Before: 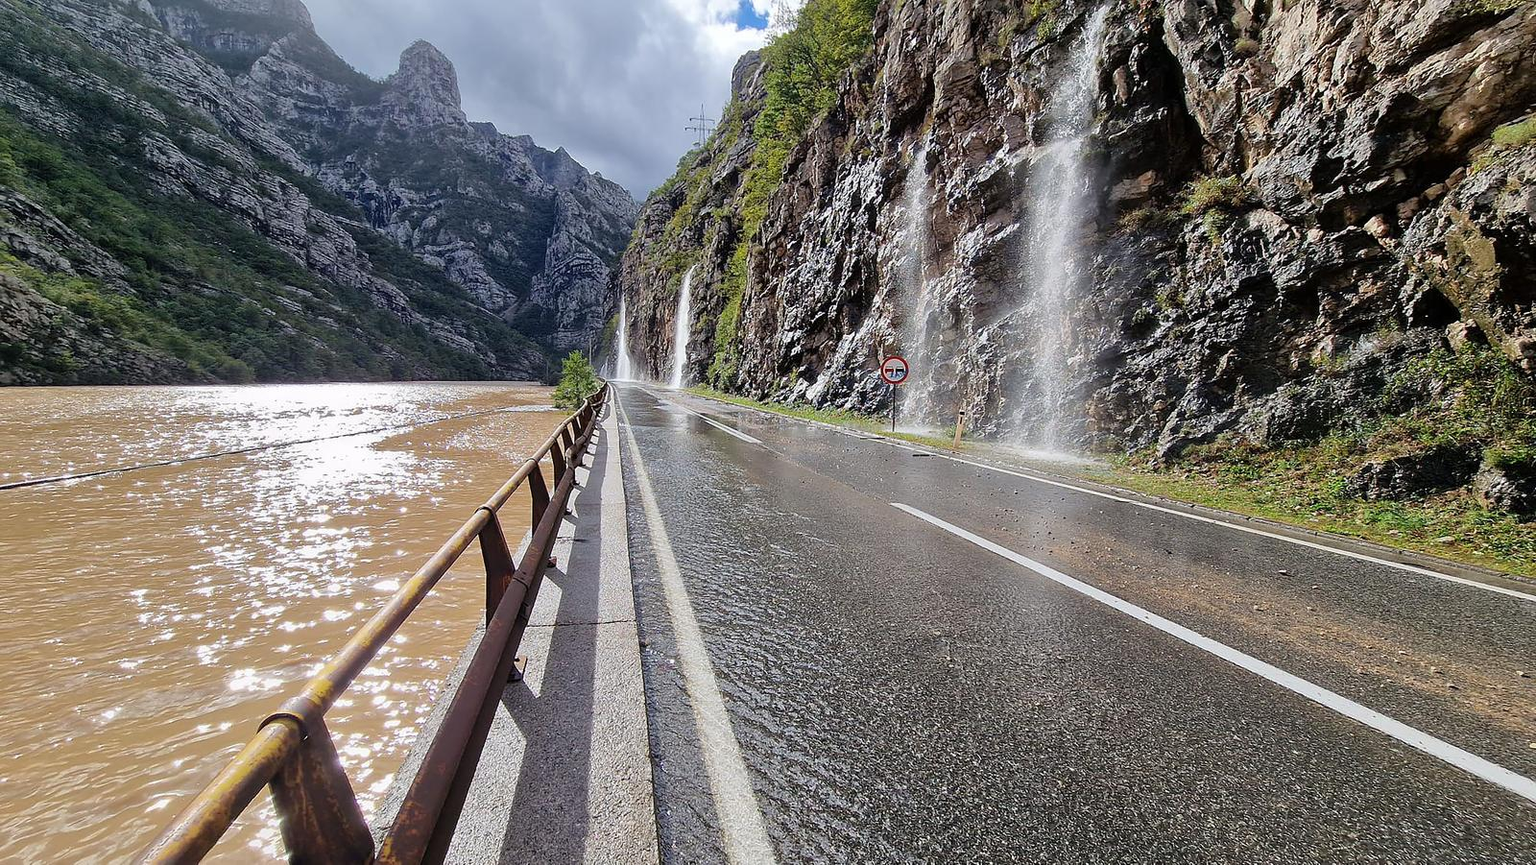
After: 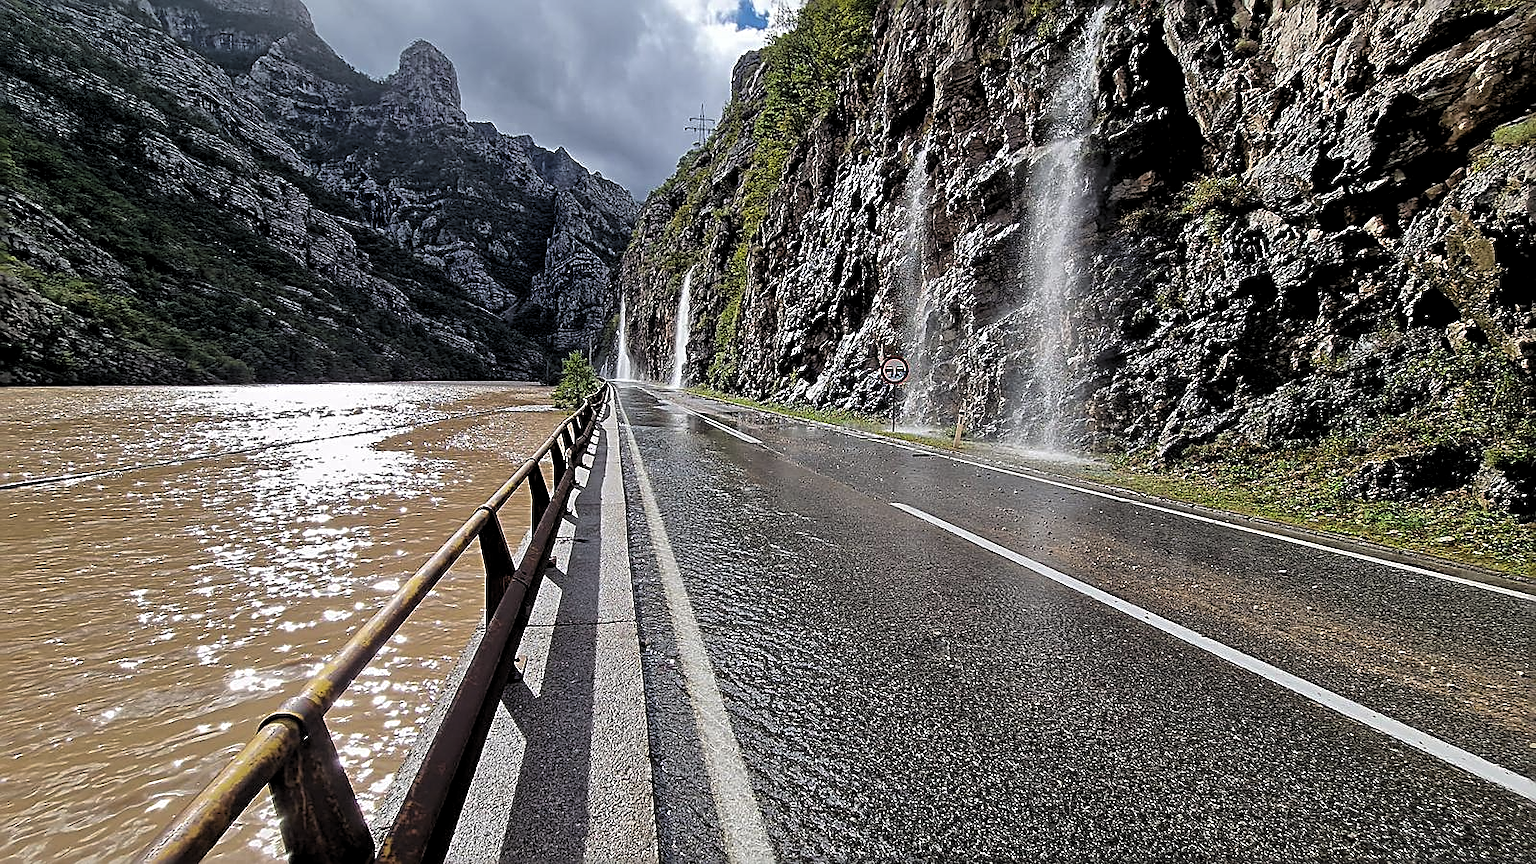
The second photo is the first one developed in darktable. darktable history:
levels: levels [0.116, 0.574, 1]
sharpen: radius 2.817, amount 0.715
